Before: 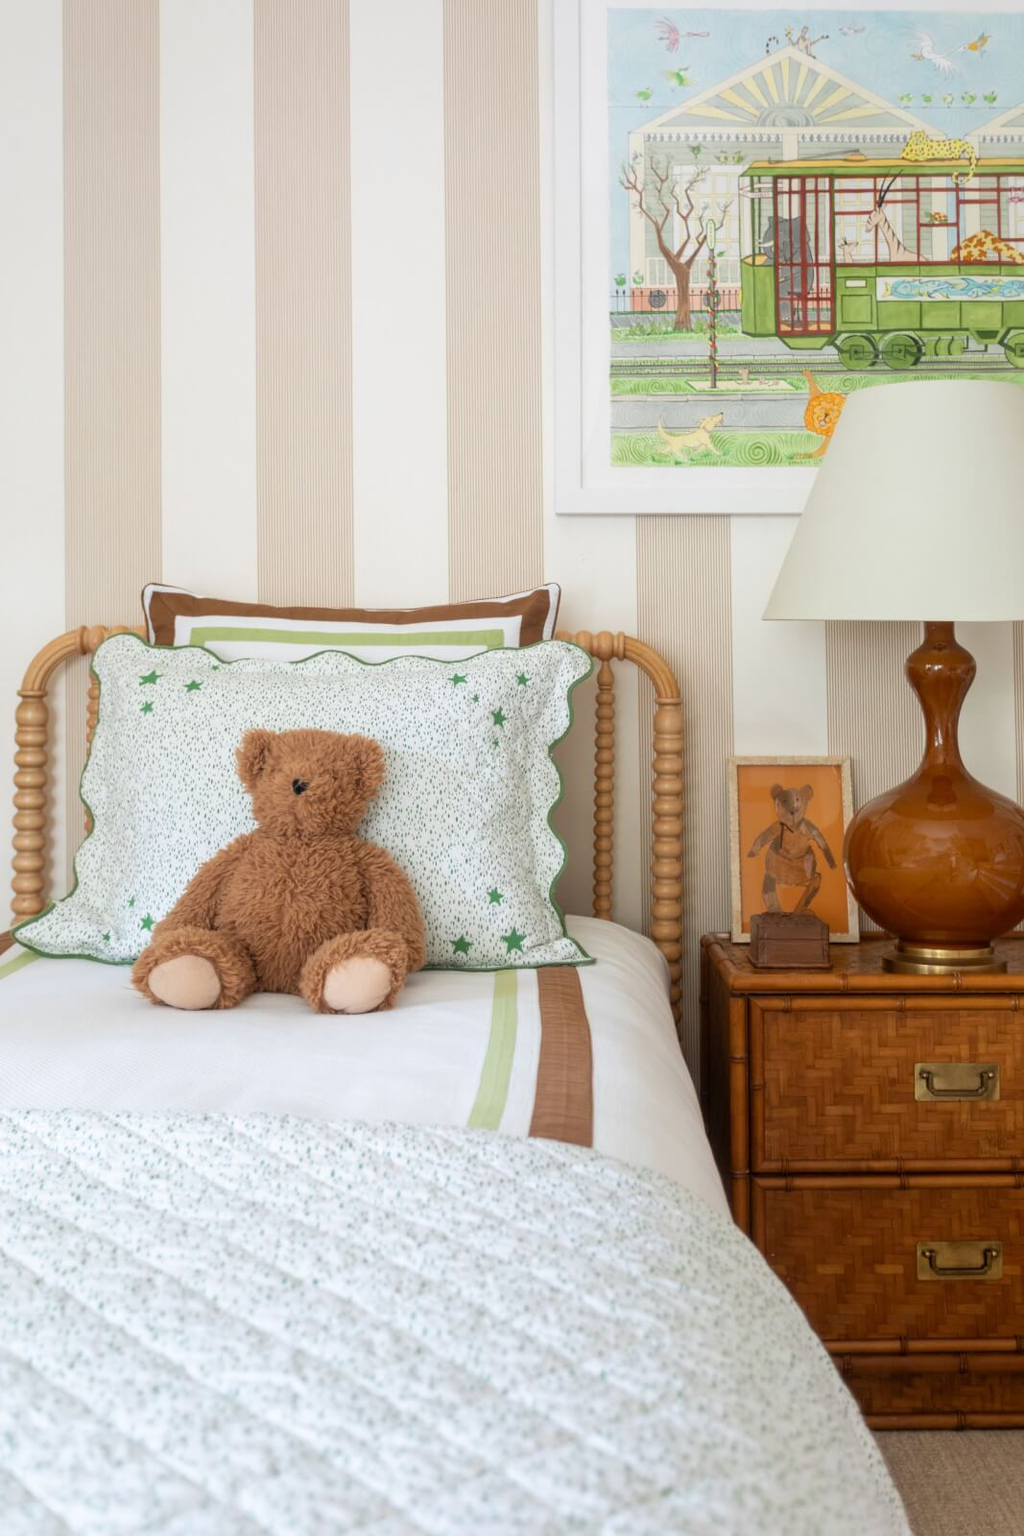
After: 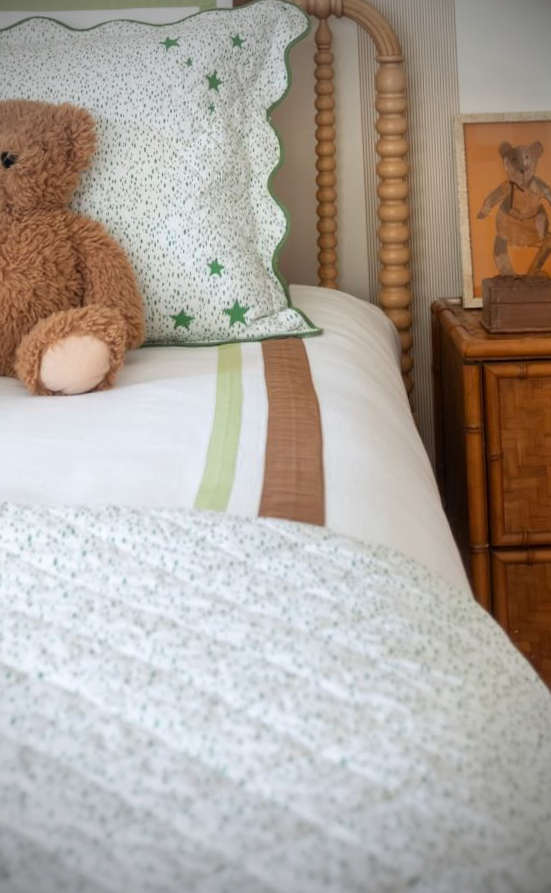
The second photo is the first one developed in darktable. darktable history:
rotate and perspective: rotation -1.77°, lens shift (horizontal) 0.004, automatic cropping off
crop: left 29.672%, top 41.786%, right 20.851%, bottom 3.487%
vignetting: fall-off start 75%, brightness -0.692, width/height ratio 1.084
